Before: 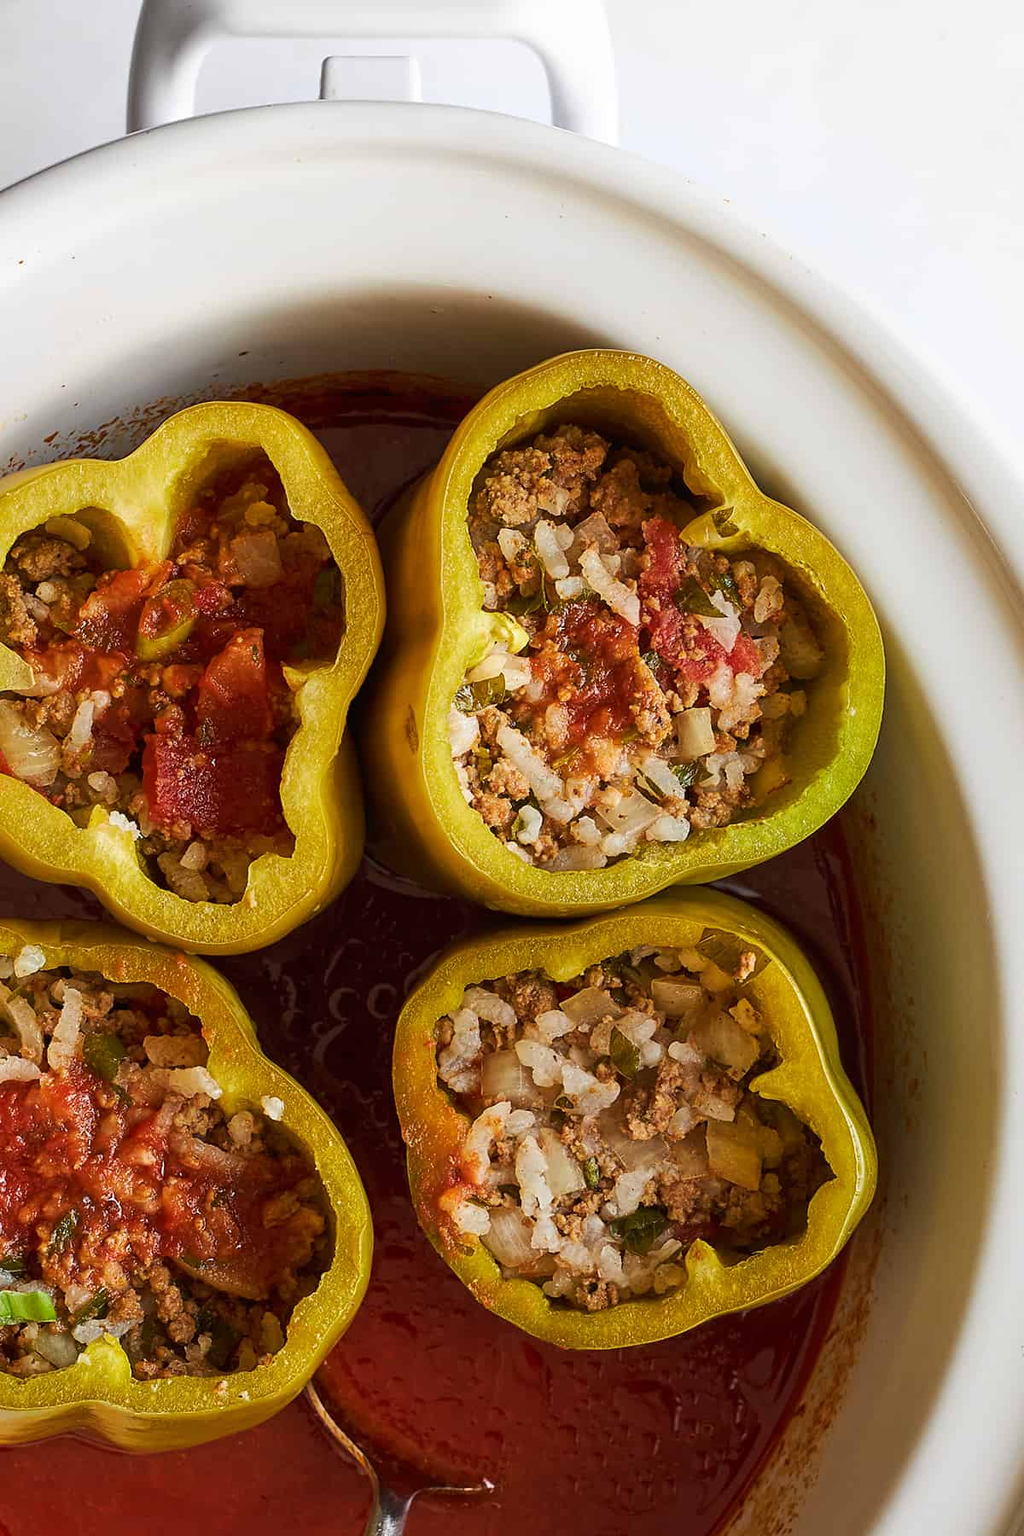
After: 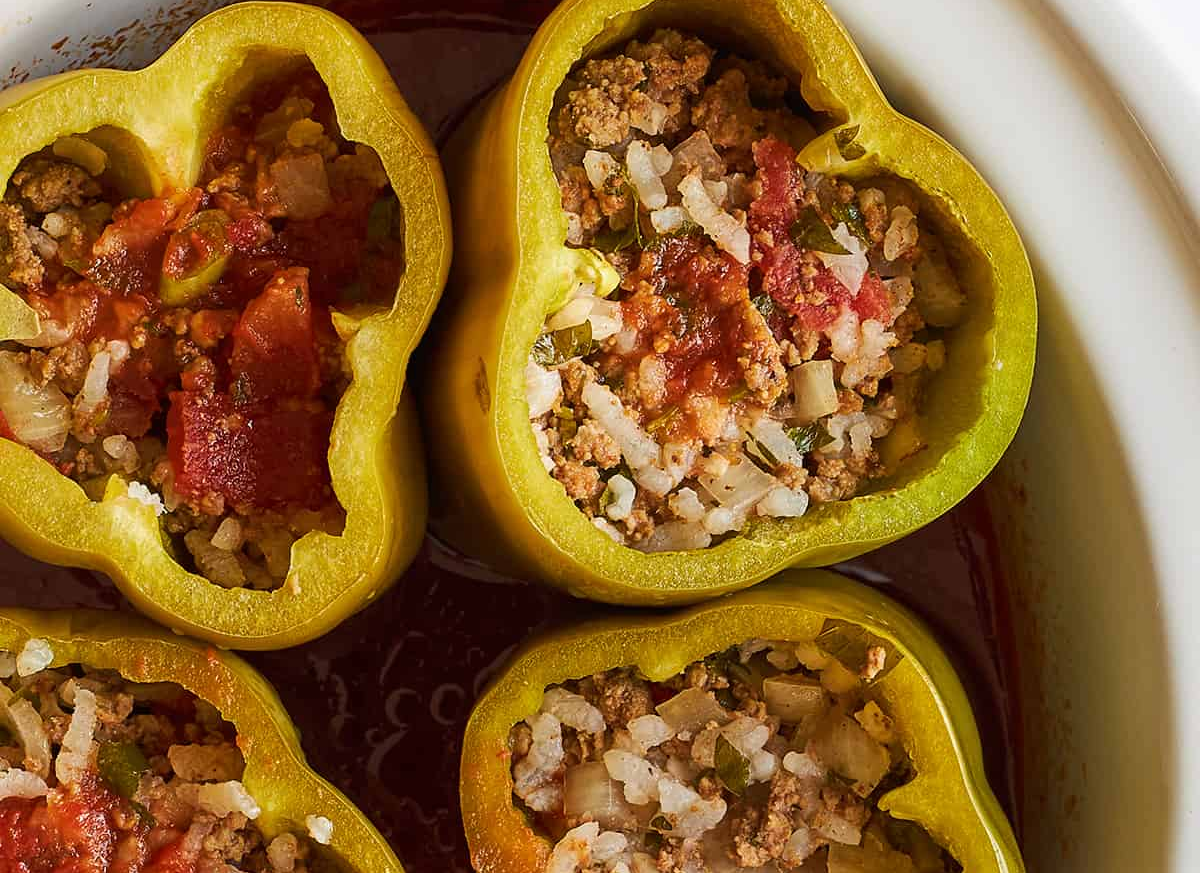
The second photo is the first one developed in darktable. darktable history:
crop and rotate: top 26.088%, bottom 25.377%
